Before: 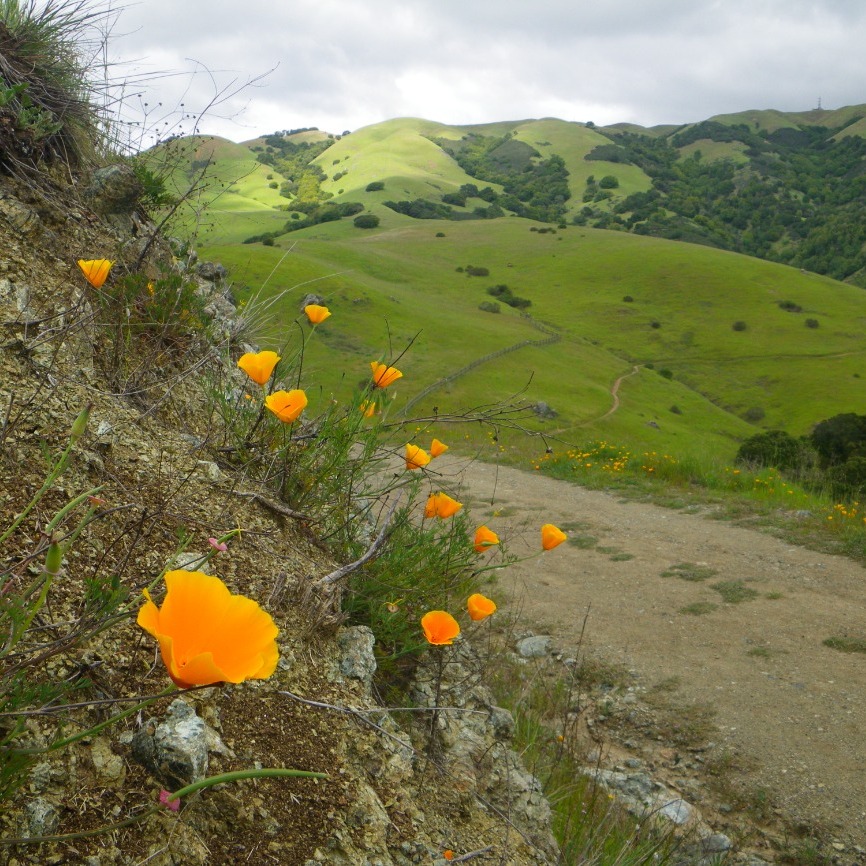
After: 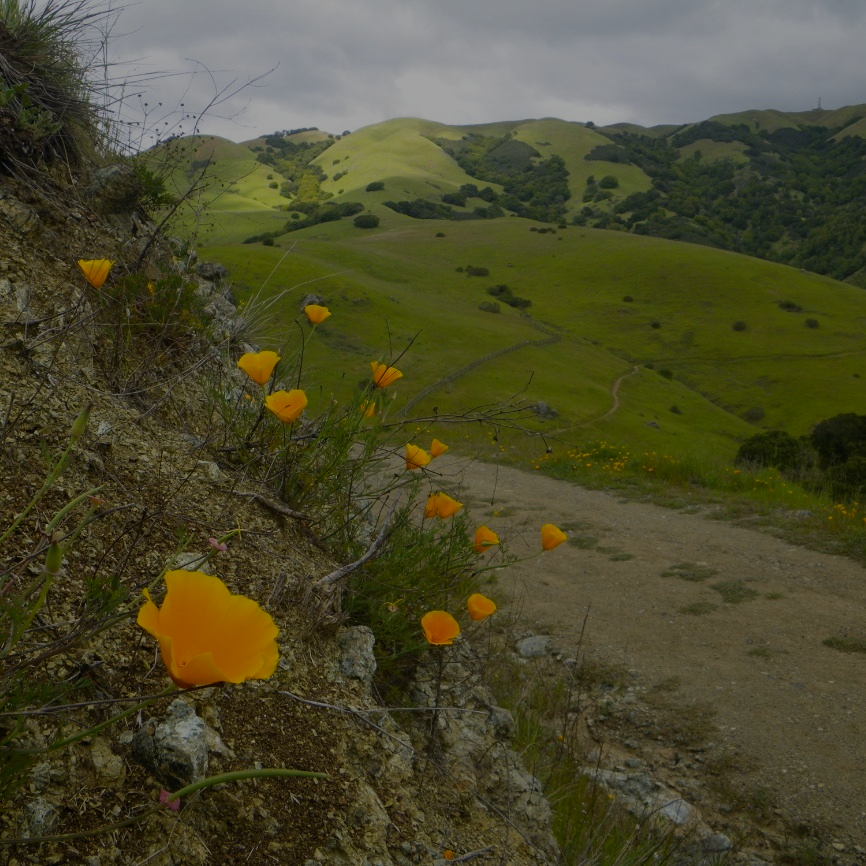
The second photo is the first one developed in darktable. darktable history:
exposure: exposure -1.468 EV, compensate highlight preservation false
color contrast: green-magenta contrast 0.8, blue-yellow contrast 1.1, unbound 0
